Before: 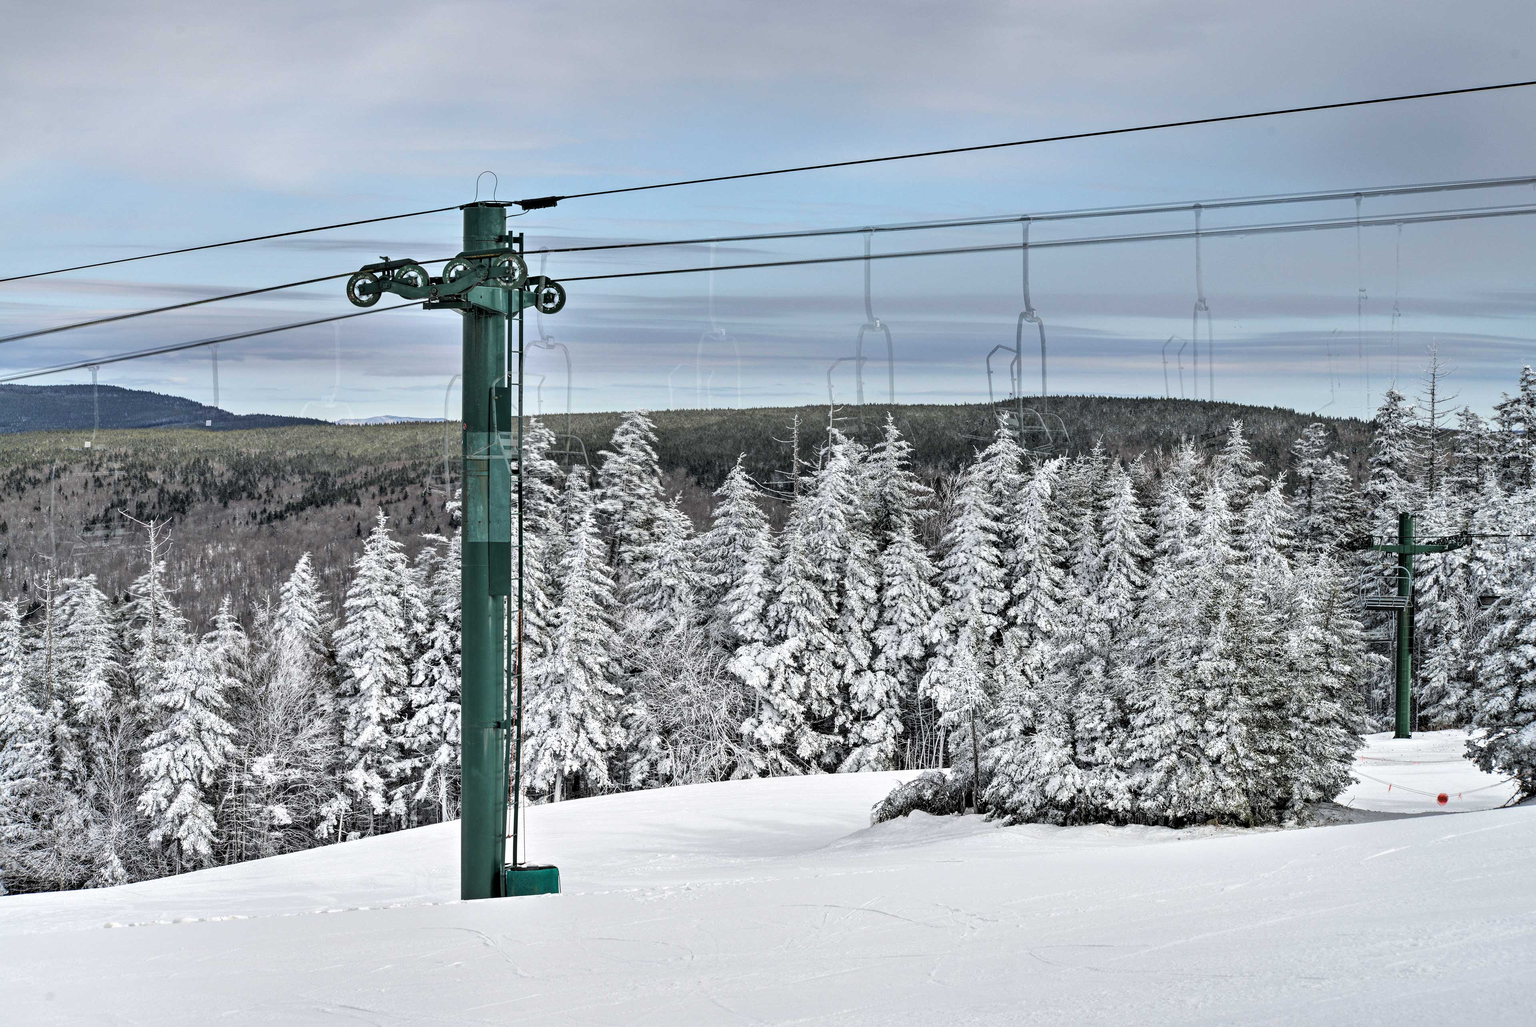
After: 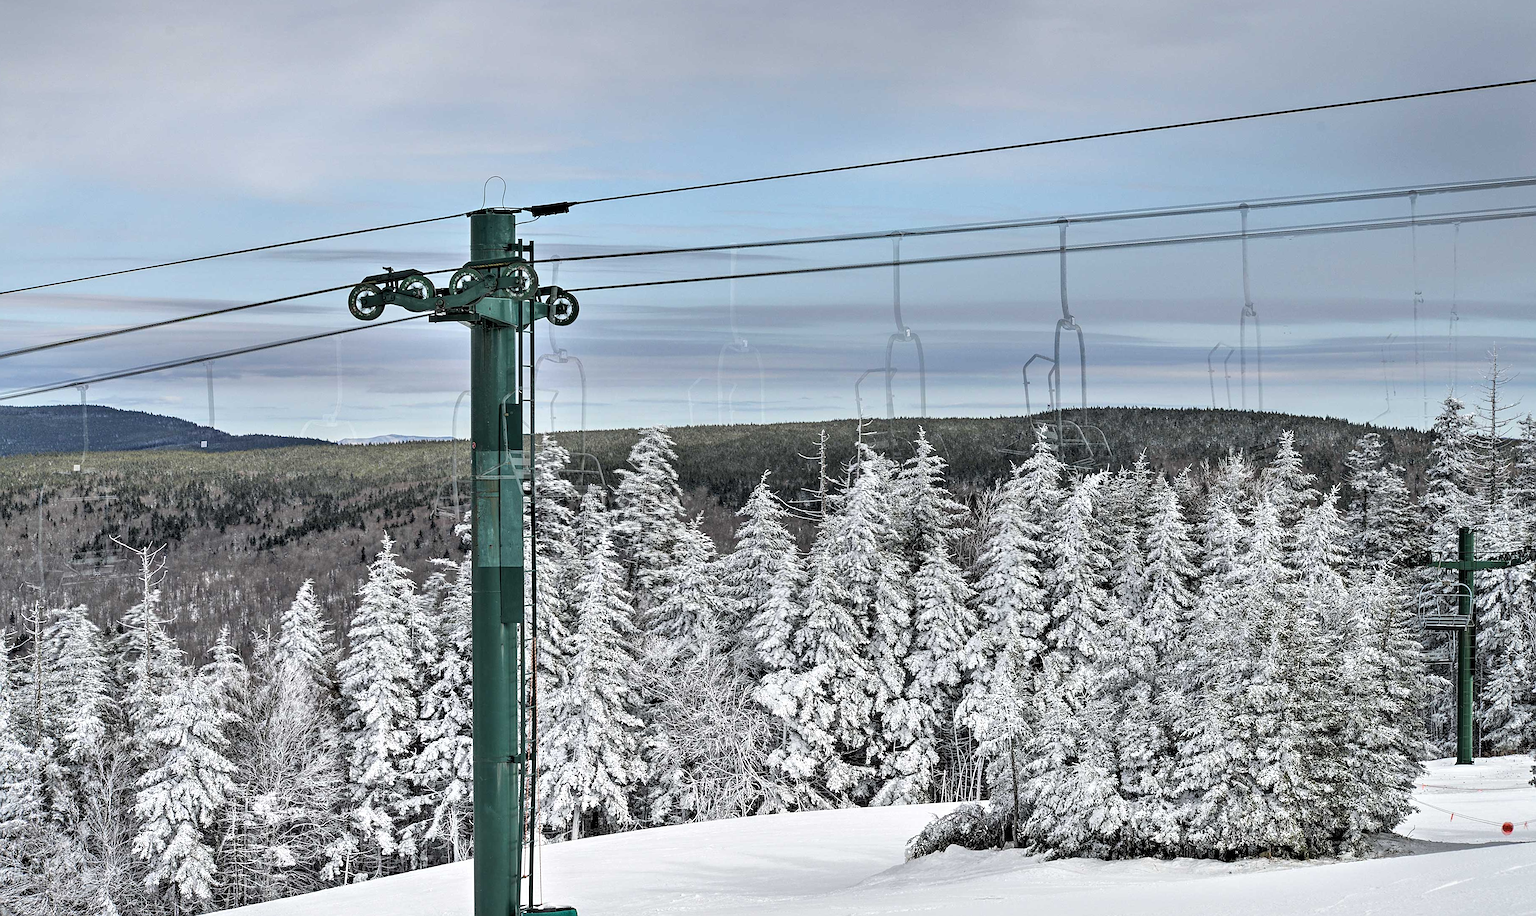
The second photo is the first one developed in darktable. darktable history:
crop and rotate: angle 0.527°, left 0.272%, right 3.489%, bottom 14.139%
sharpen: on, module defaults
